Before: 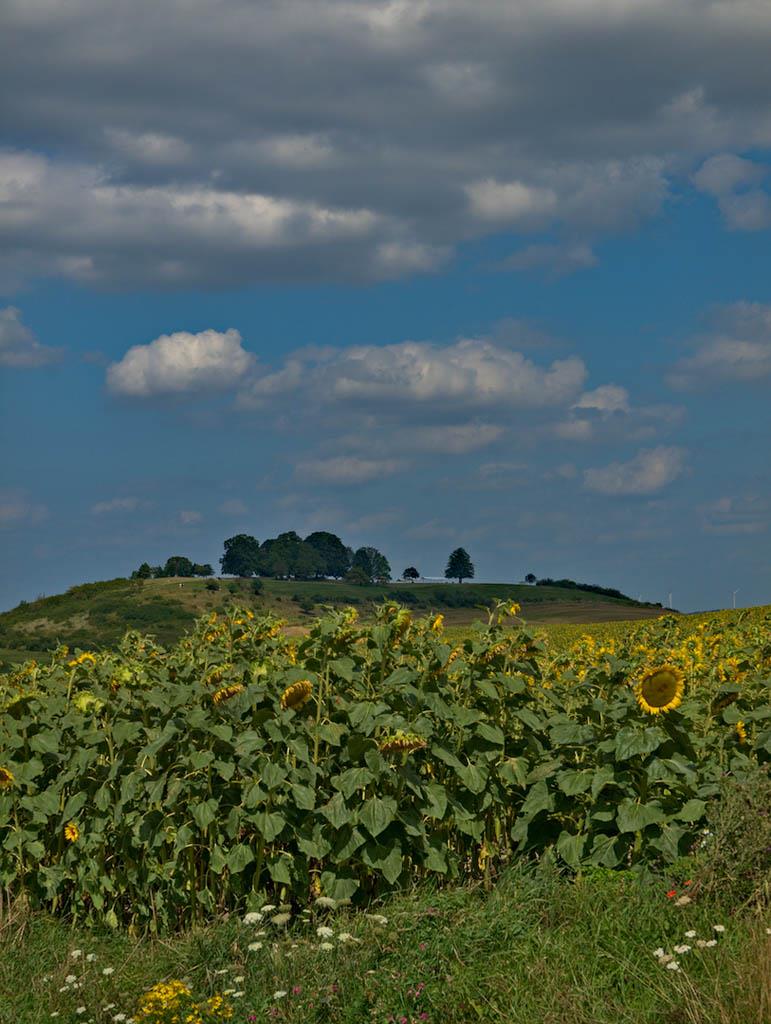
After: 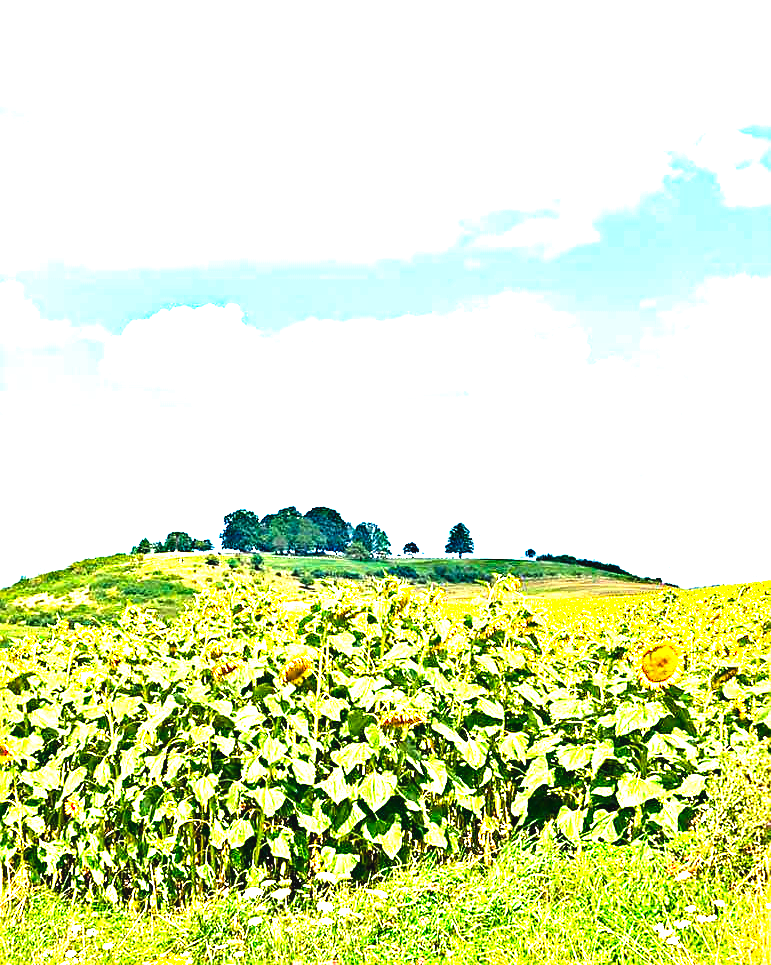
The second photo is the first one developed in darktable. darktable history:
exposure: black level correction 0, exposure 0.699 EV, compensate highlight preservation false
base curve: curves: ch0 [(0, 0.003) (0.001, 0.002) (0.006, 0.004) (0.02, 0.022) (0.048, 0.086) (0.094, 0.234) (0.162, 0.431) (0.258, 0.629) (0.385, 0.8) (0.548, 0.918) (0.751, 0.988) (1, 1)], preserve colors none
sharpen: on, module defaults
crop and rotate: top 2.5%, bottom 3.224%
levels: levels [0, 0.281, 0.562]
